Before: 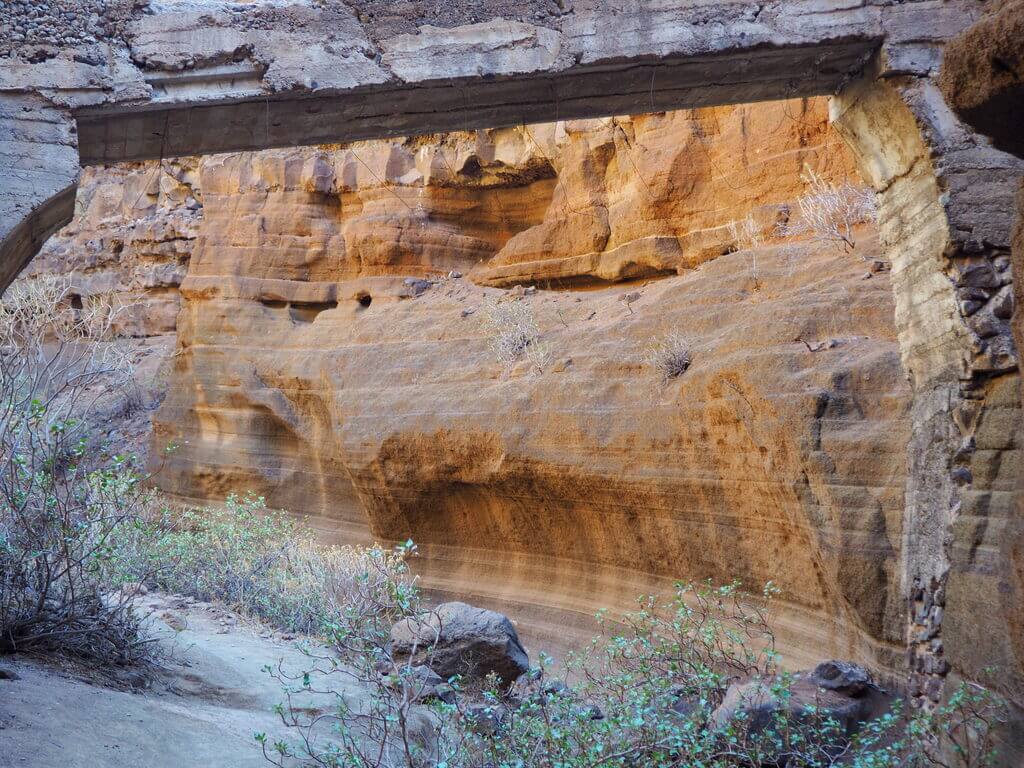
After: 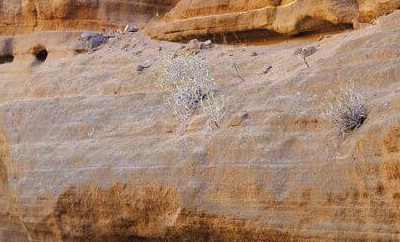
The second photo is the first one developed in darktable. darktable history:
crop: left 31.726%, top 32.102%, right 27.652%, bottom 36.087%
